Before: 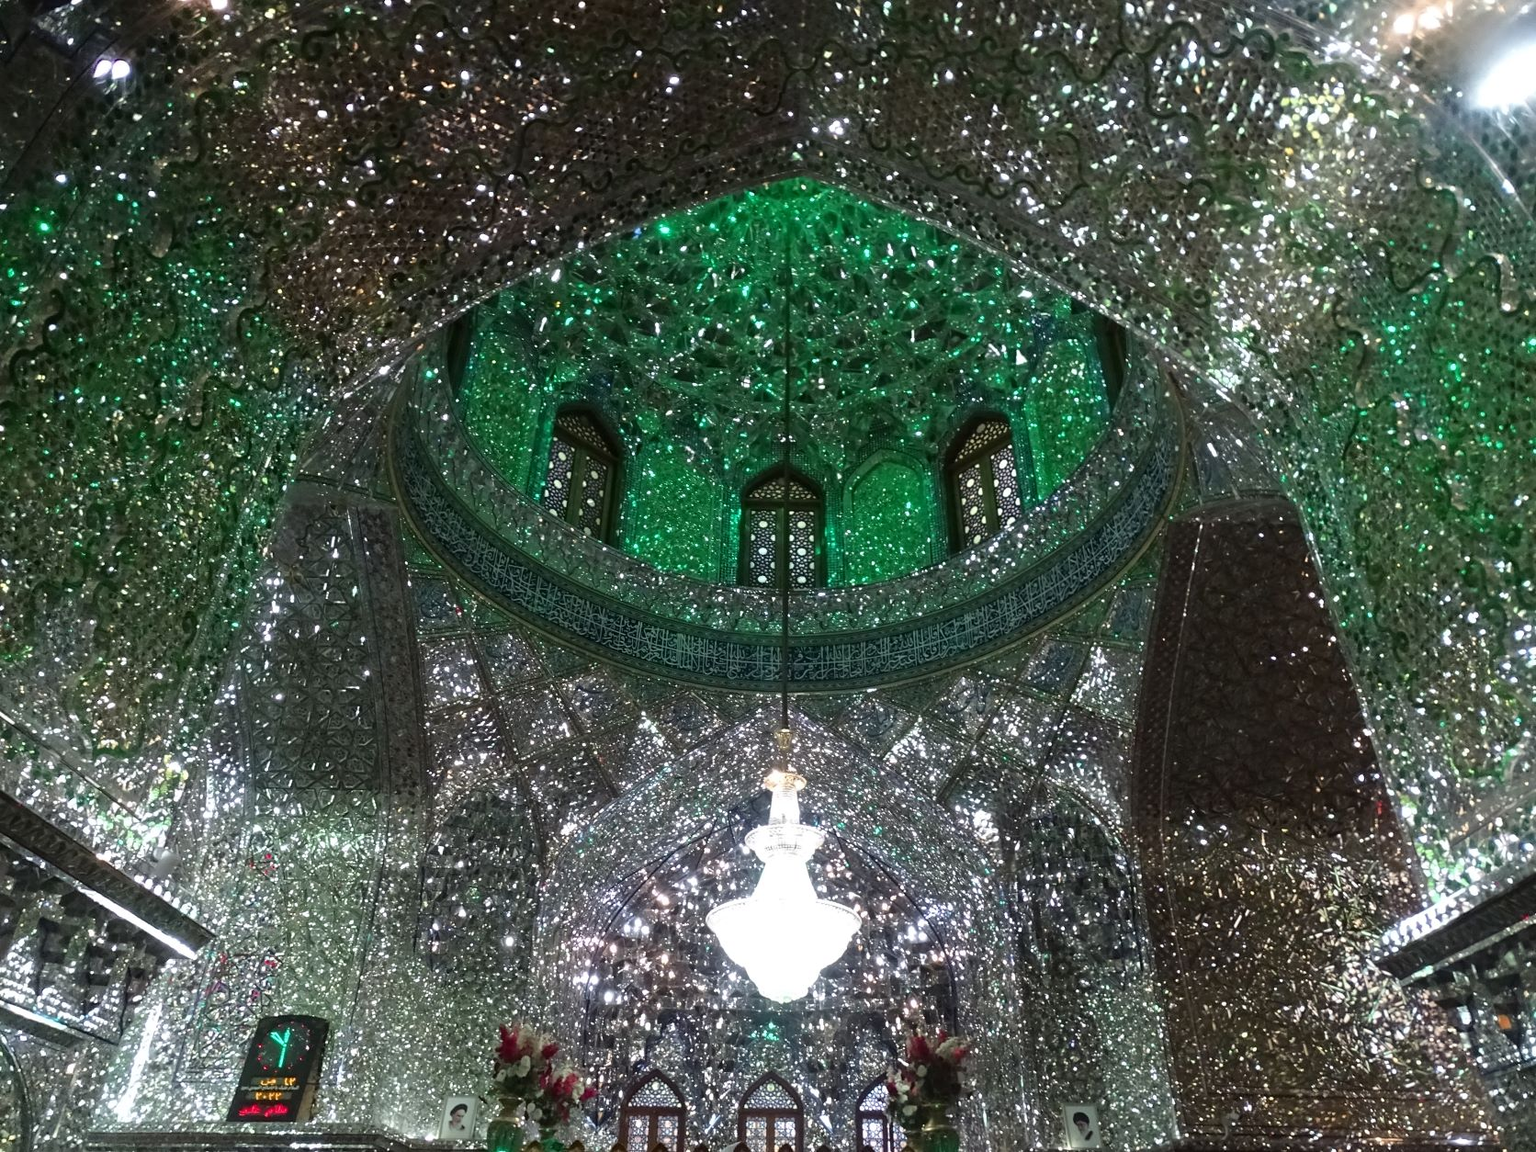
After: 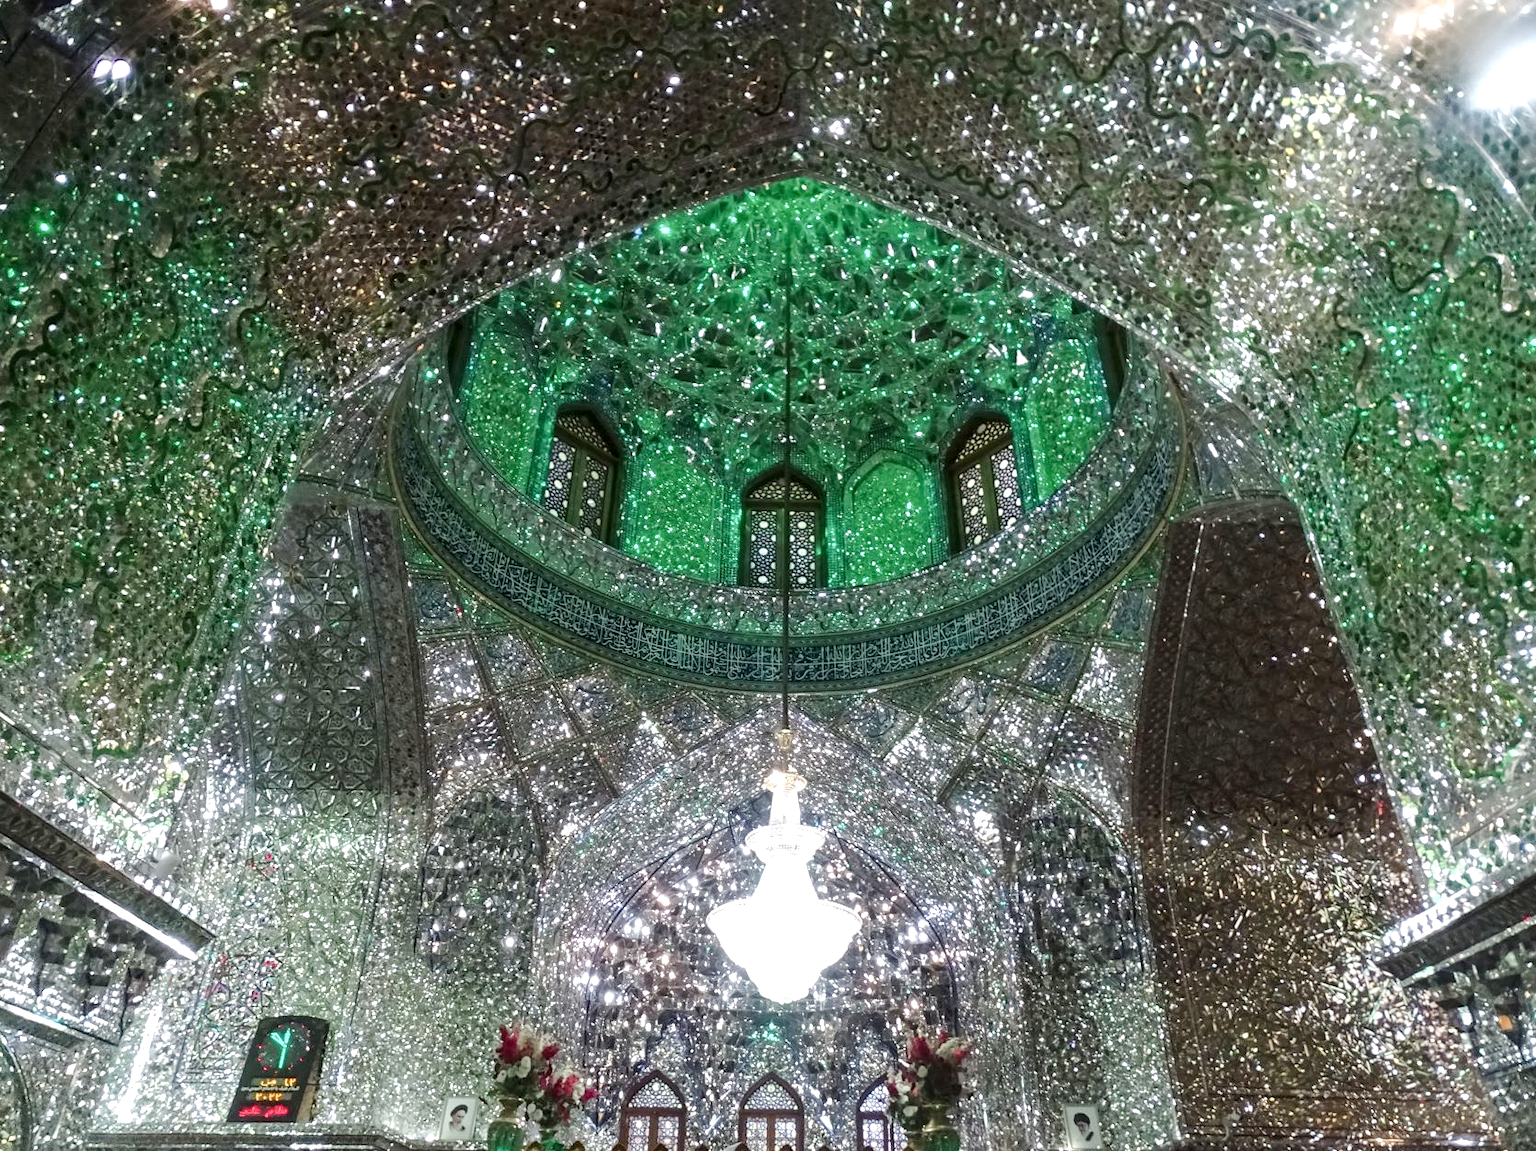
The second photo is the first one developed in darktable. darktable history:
shadows and highlights: shadows -12.5, white point adjustment 4, highlights 28.33
base curve: curves: ch0 [(0, 0) (0.158, 0.273) (0.879, 0.895) (1, 1)], preserve colors none
local contrast: on, module defaults
